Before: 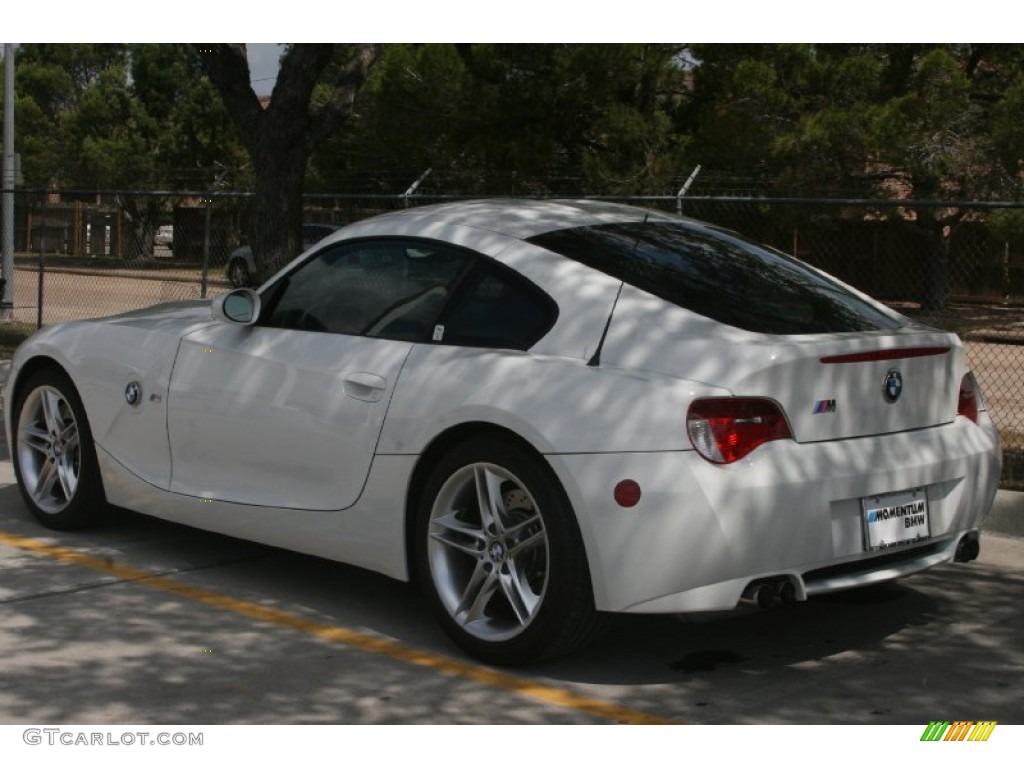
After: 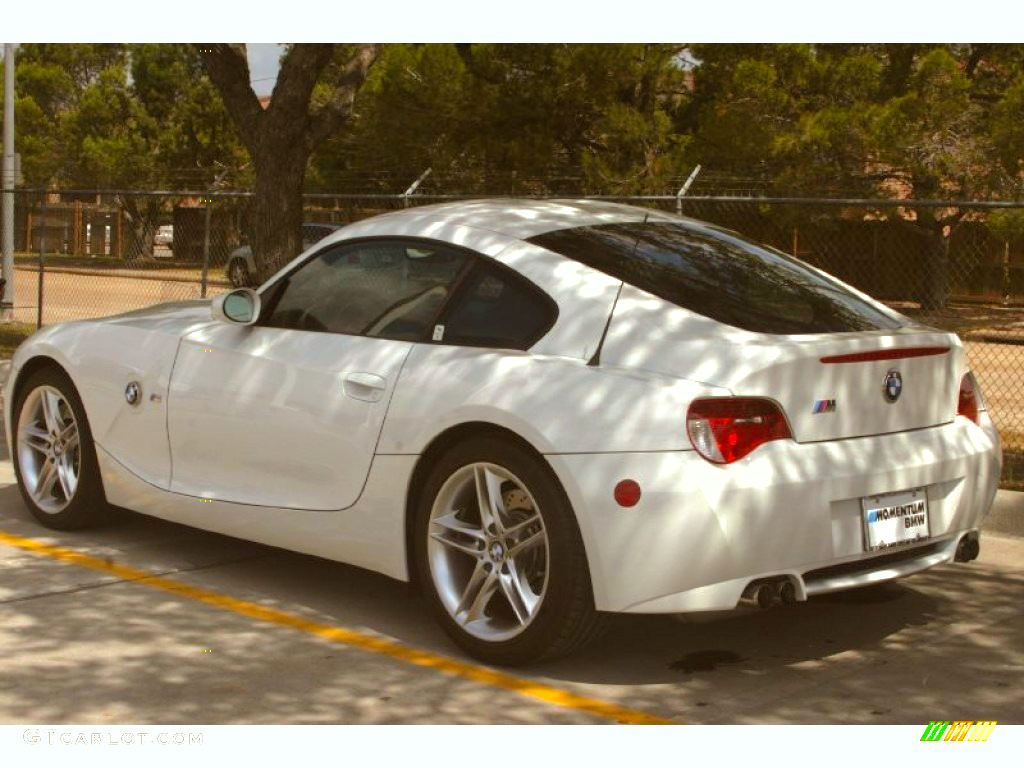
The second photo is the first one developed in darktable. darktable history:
color balance rgb: power › luminance 9.861%, power › chroma 2.825%, power › hue 59.6°, perceptual saturation grading › global saturation 11.487%, global vibrance 20%
exposure: black level correction 0, exposure 1.095 EV, compensate highlight preservation false
shadows and highlights: shadows 29.96
